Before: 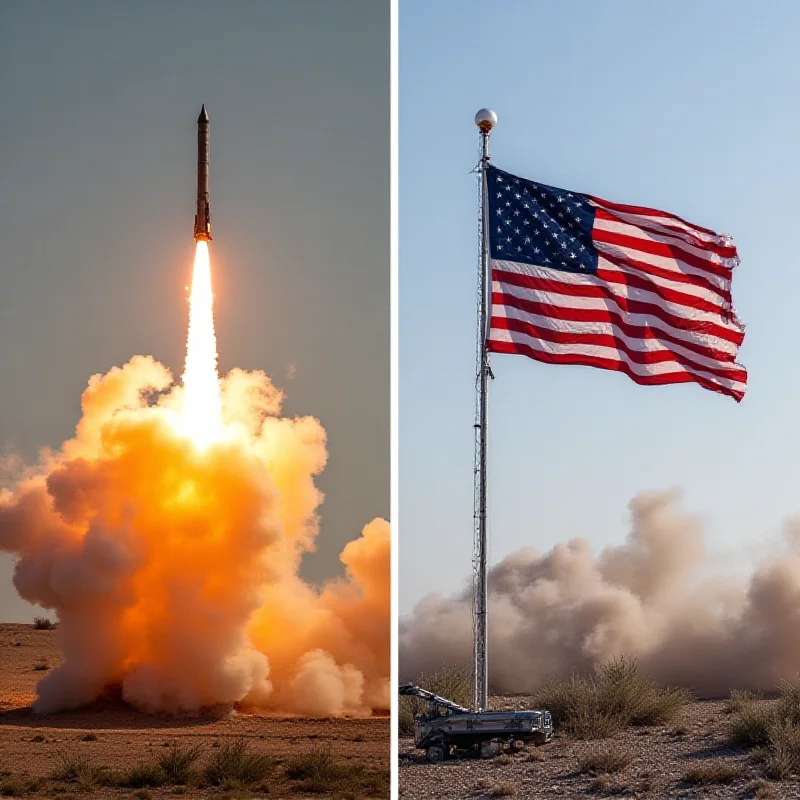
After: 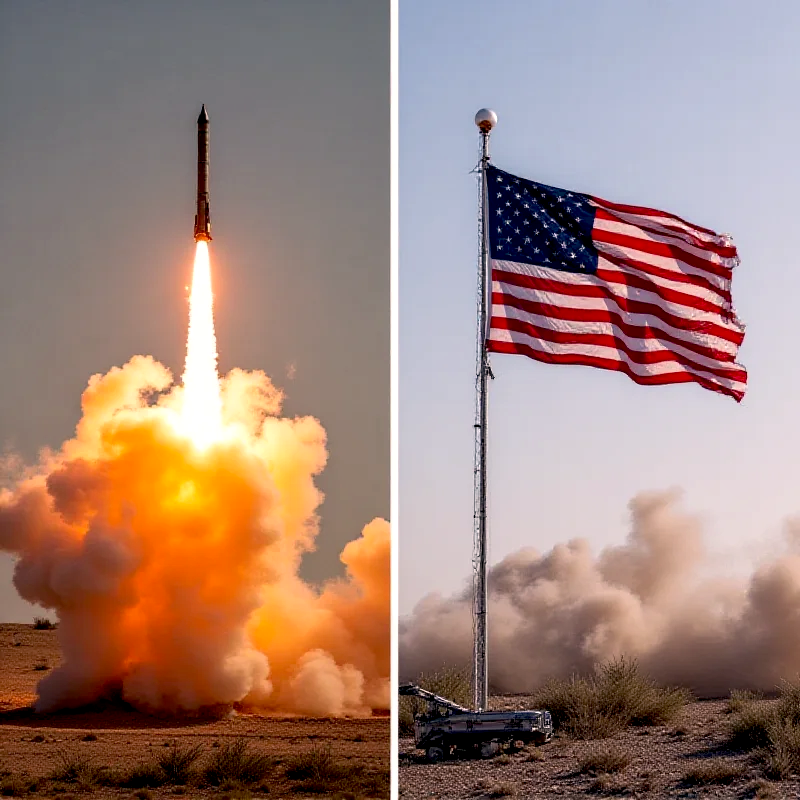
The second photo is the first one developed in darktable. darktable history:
local contrast: highlights 104%, shadows 102%, detail 119%, midtone range 0.2
color correction: highlights a* 7.98, highlights b* 3.81
exposure: black level correction 0.01, exposure 0.007 EV, compensate highlight preservation false
